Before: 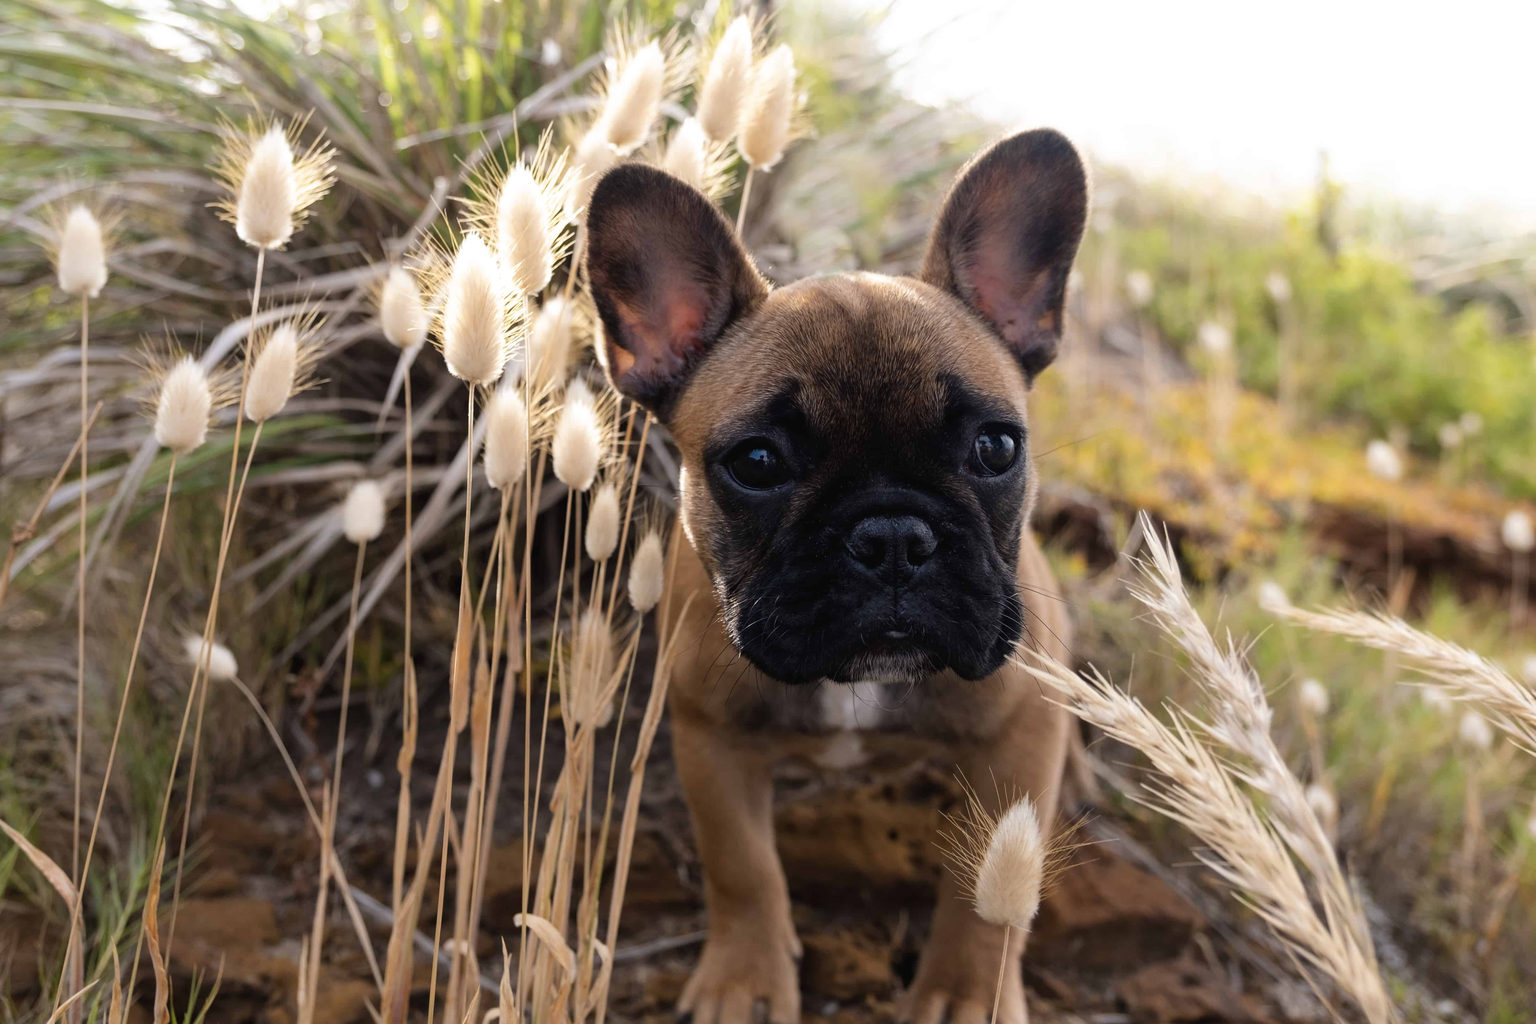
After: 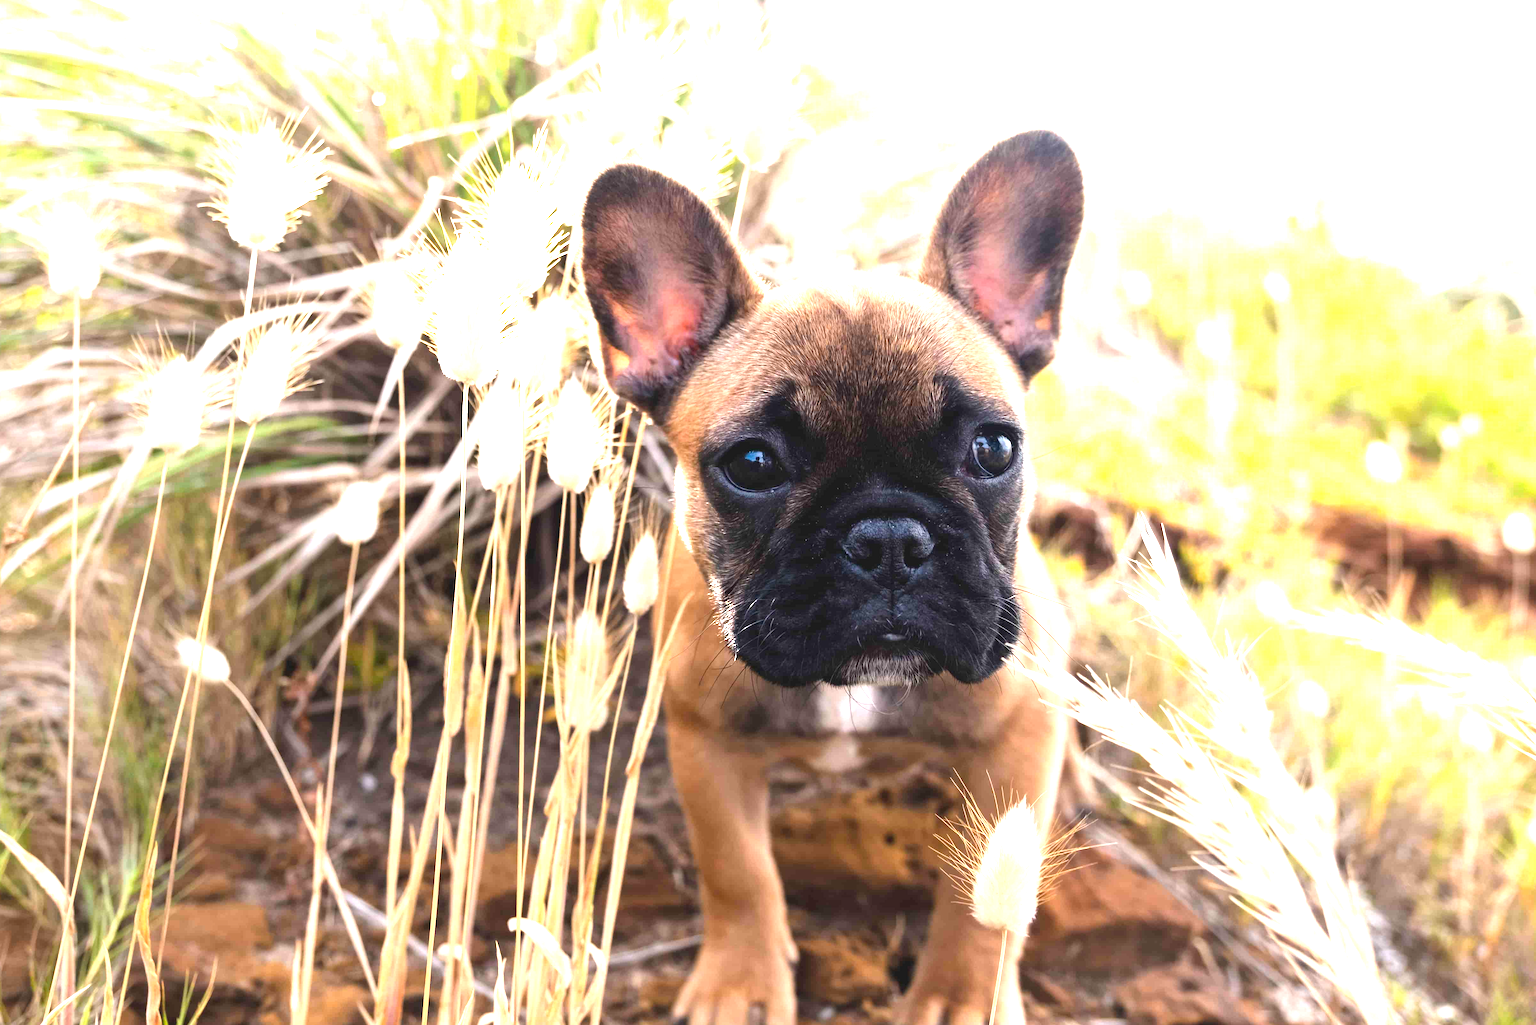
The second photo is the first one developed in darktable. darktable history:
exposure: black level correction 0, exposure 2.088 EV, compensate exposure bias true, compensate highlight preservation false
crop and rotate: left 0.614%, top 0.179%, bottom 0.309%
